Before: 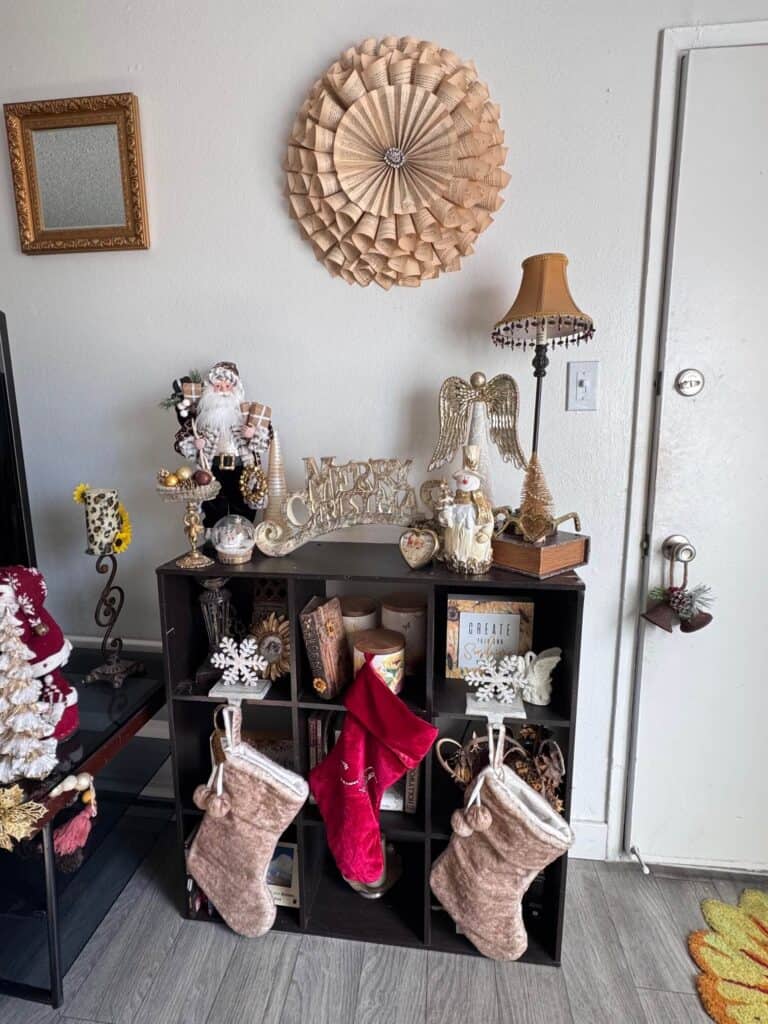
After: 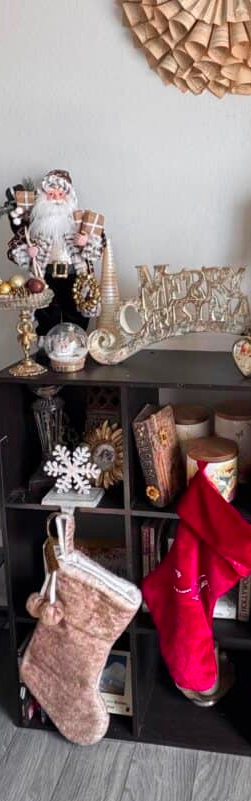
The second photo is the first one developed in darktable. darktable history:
color zones: curves: ch1 [(0, 0.679) (0.143, 0.647) (0.286, 0.261) (0.378, -0.011) (0.571, 0.396) (0.714, 0.399) (0.857, 0.406) (1, 0.679)]
crop and rotate: left 21.796%, top 18.779%, right 45.429%, bottom 2.97%
